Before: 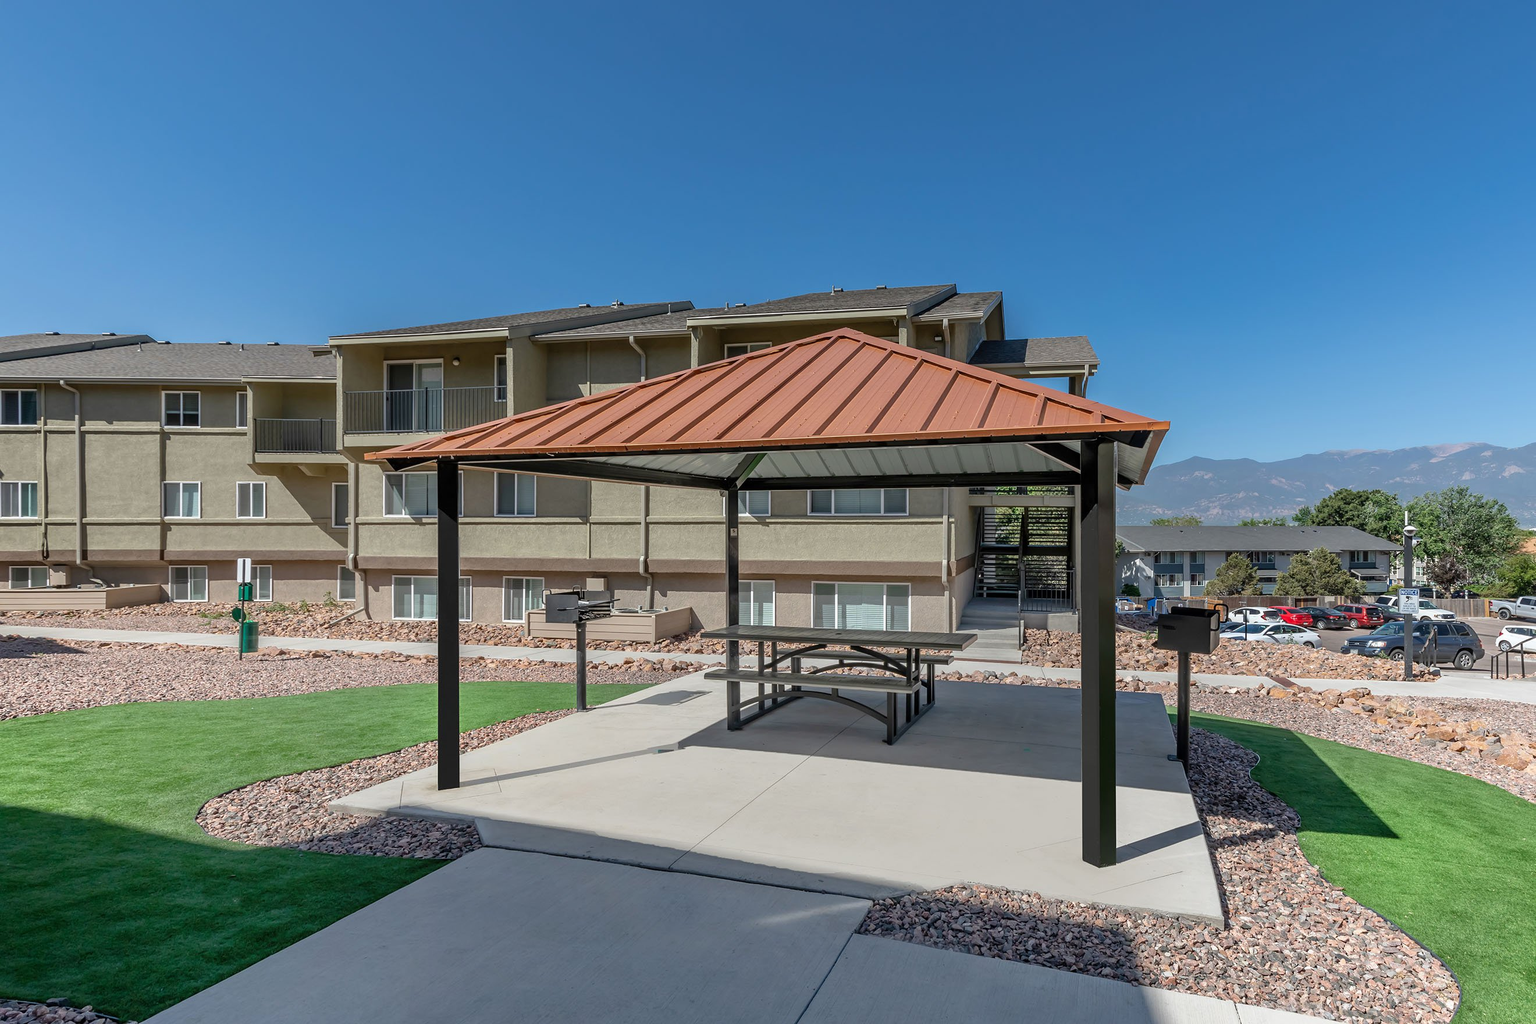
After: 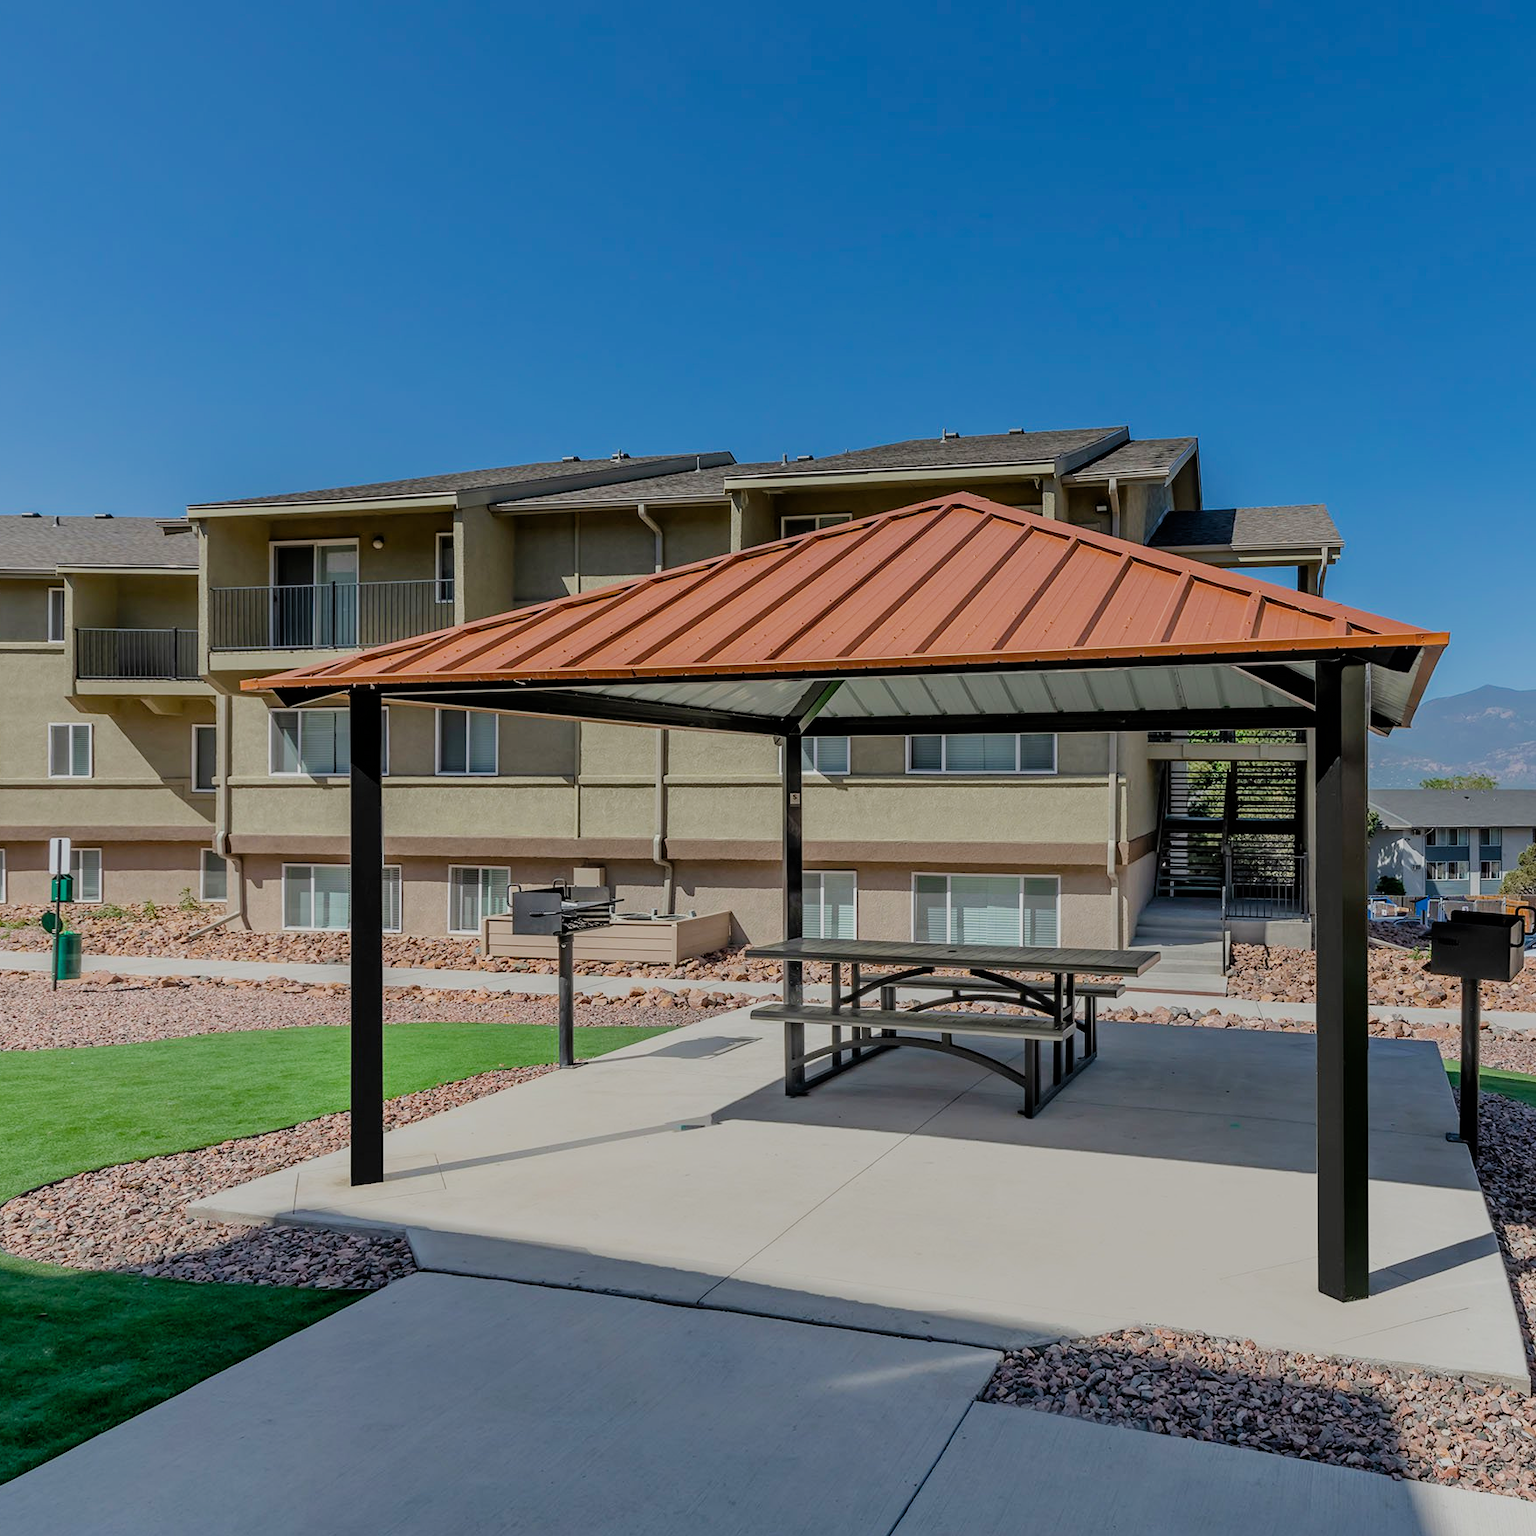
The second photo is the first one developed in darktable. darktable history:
filmic rgb: black relative exposure -6.98 EV, white relative exposure 5.63 EV, hardness 2.86
crop and rotate: left 13.342%, right 19.991%
color balance rgb: perceptual saturation grading › global saturation 20%, global vibrance 20%
